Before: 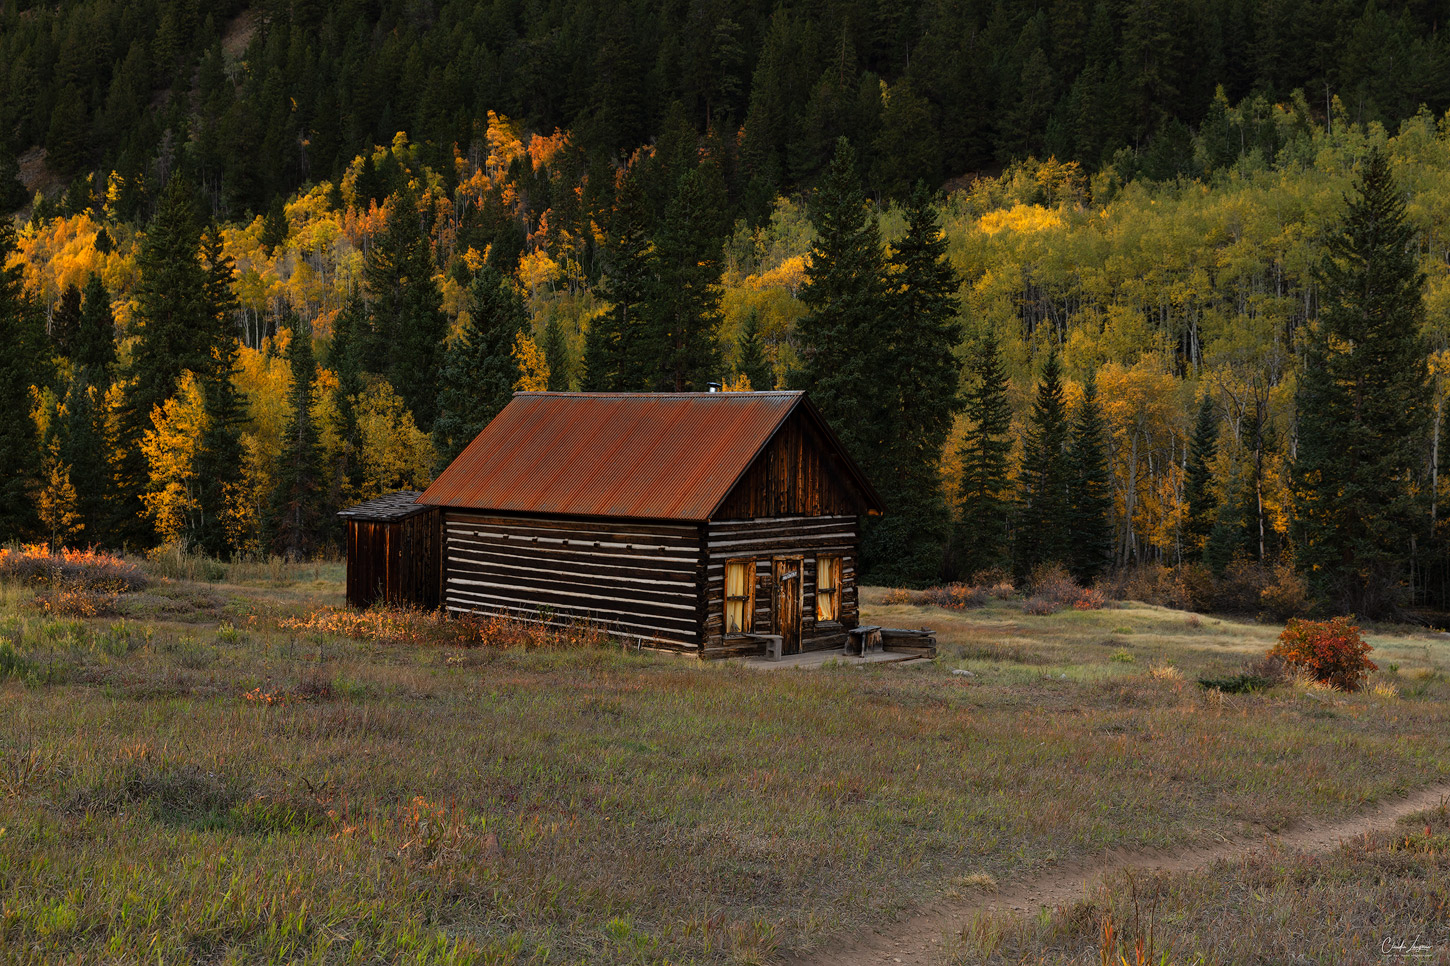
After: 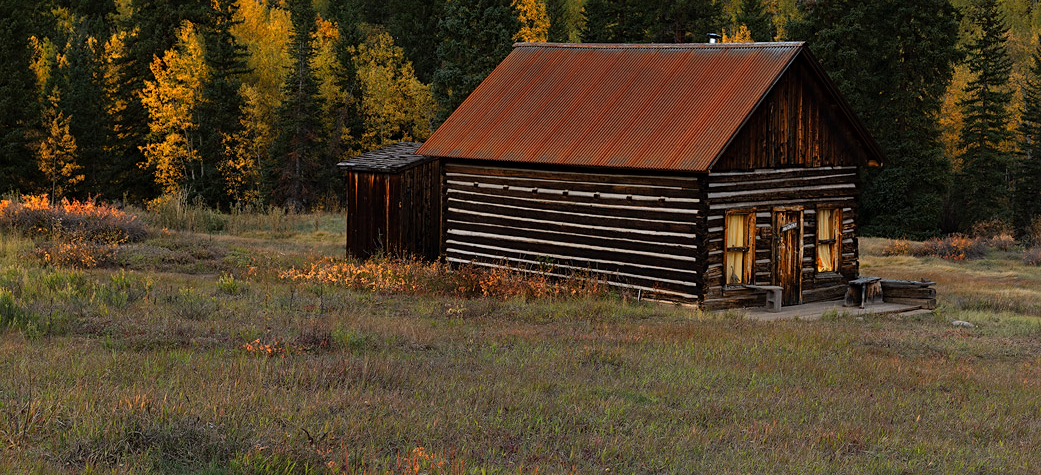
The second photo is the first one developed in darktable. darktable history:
crop: top 36.149%, right 28.201%, bottom 14.604%
sharpen: amount 0.205
